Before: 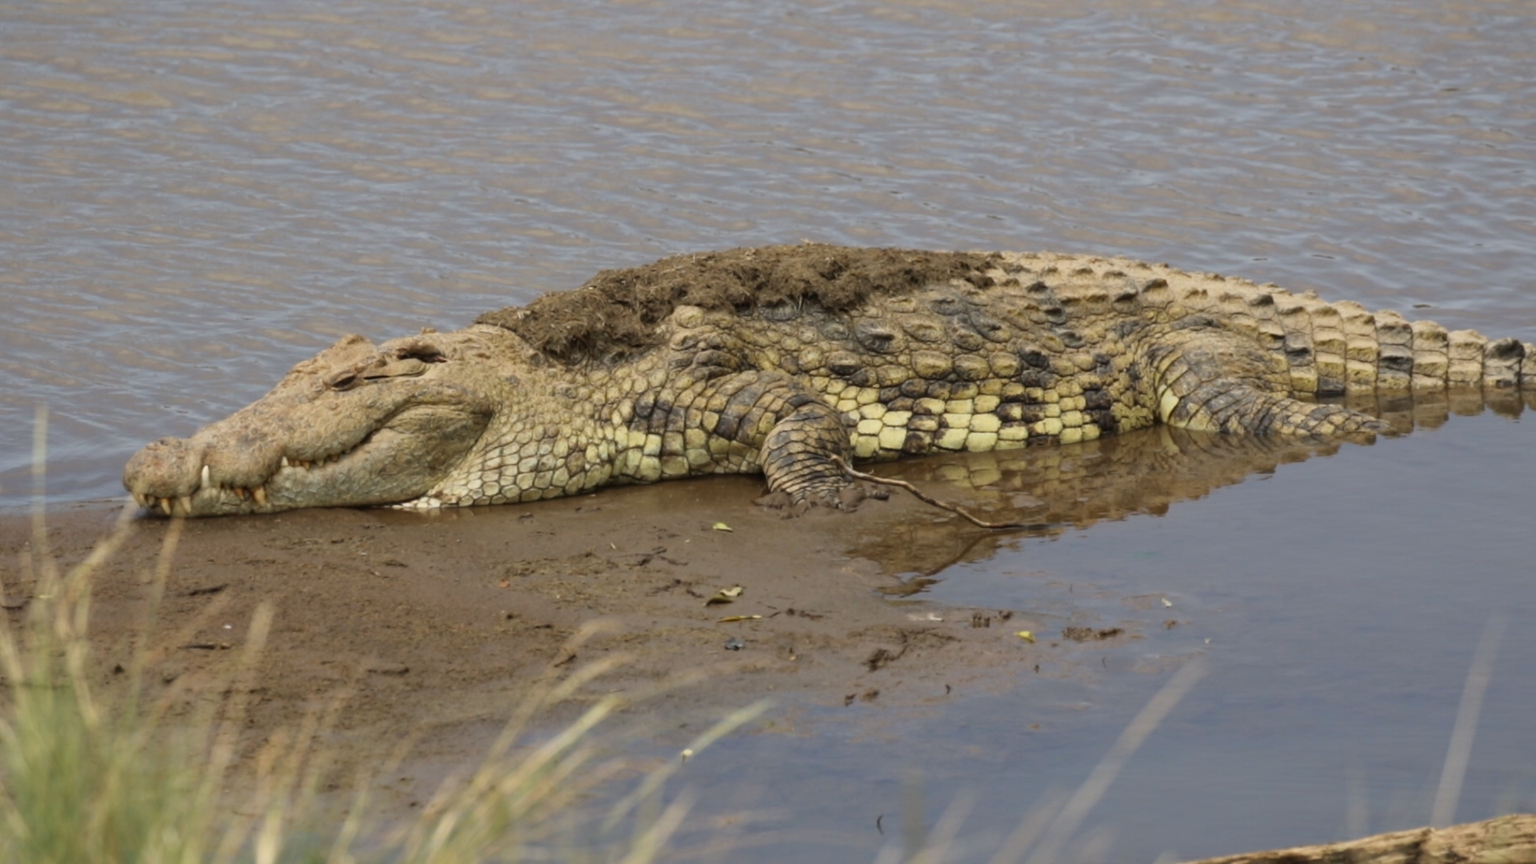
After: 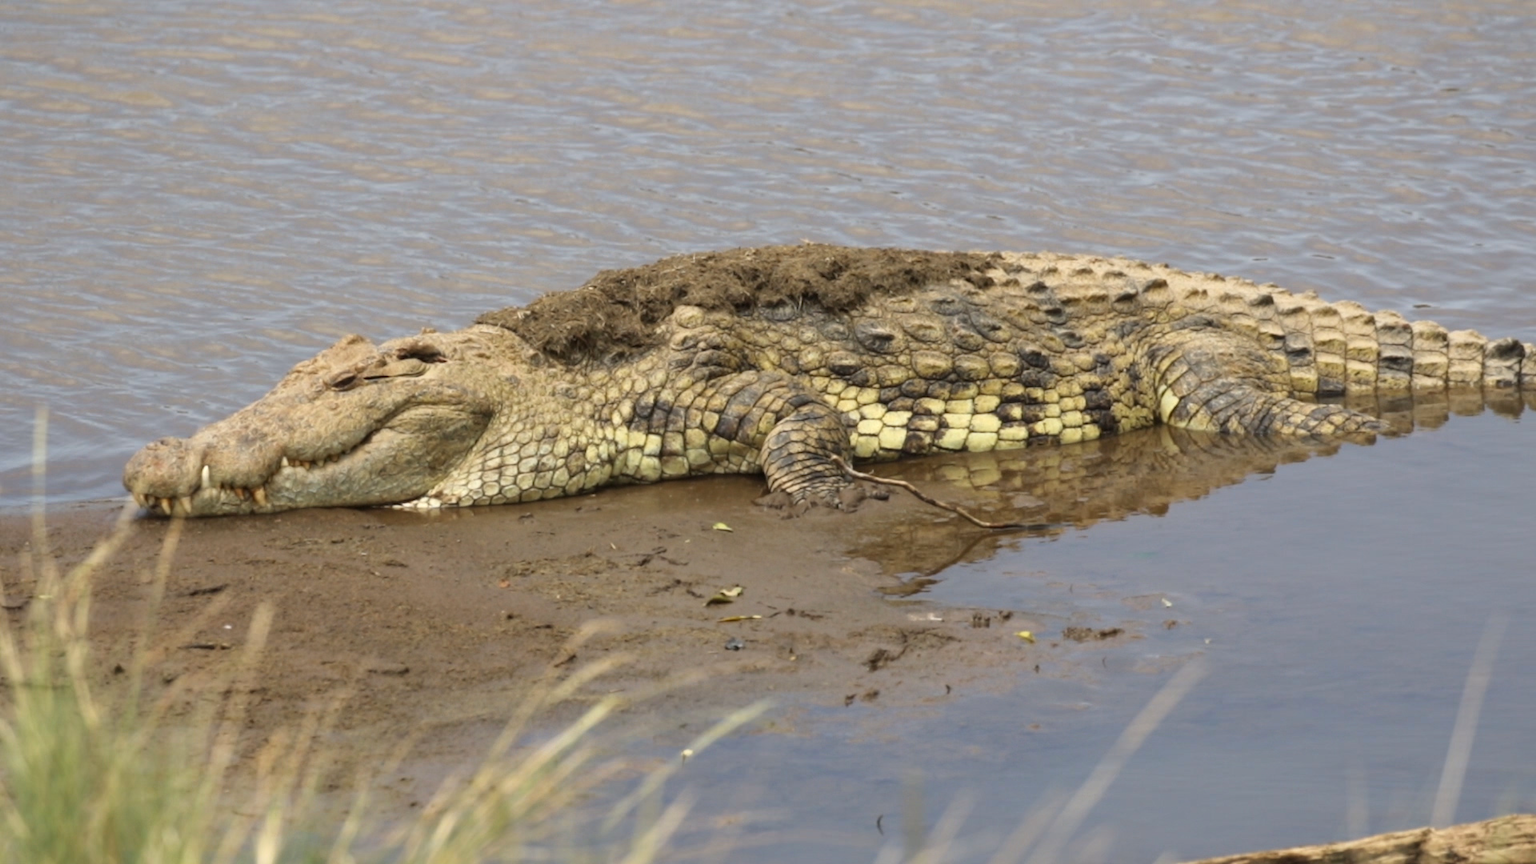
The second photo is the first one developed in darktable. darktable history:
tone equalizer: -8 EV -0.422 EV, -7 EV -0.424 EV, -6 EV -0.299 EV, -5 EV -0.208 EV, -3 EV 0.222 EV, -2 EV 0.351 EV, -1 EV 0.367 EV, +0 EV 0.439 EV, smoothing diameter 24.93%, edges refinement/feathering 10.99, preserve details guided filter
